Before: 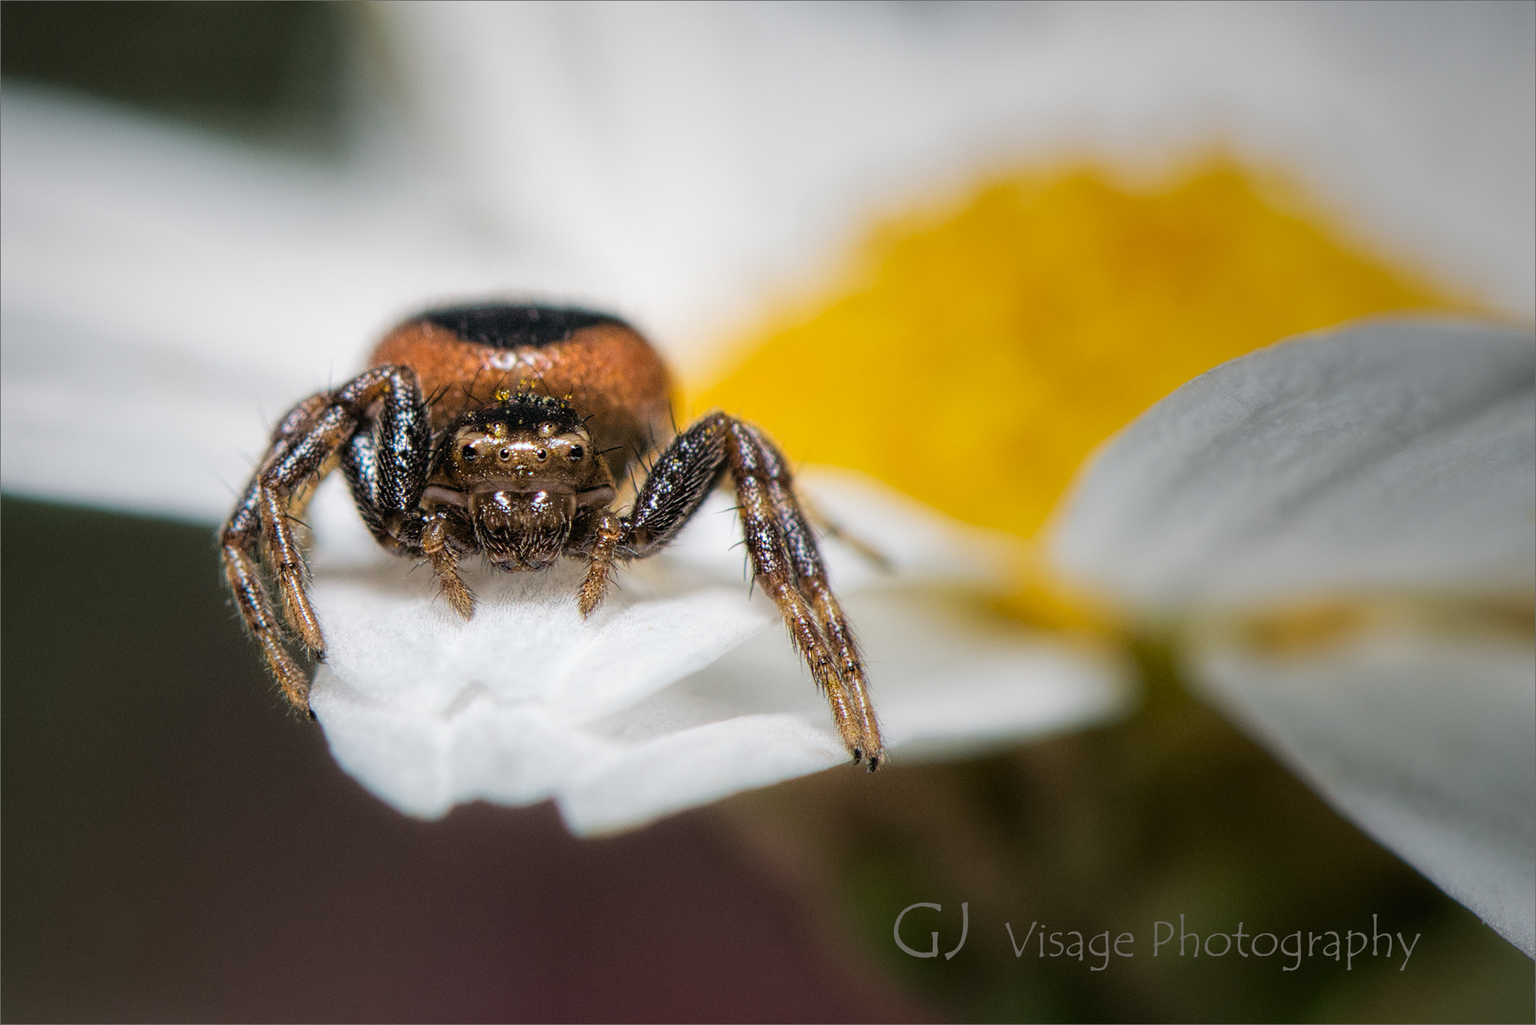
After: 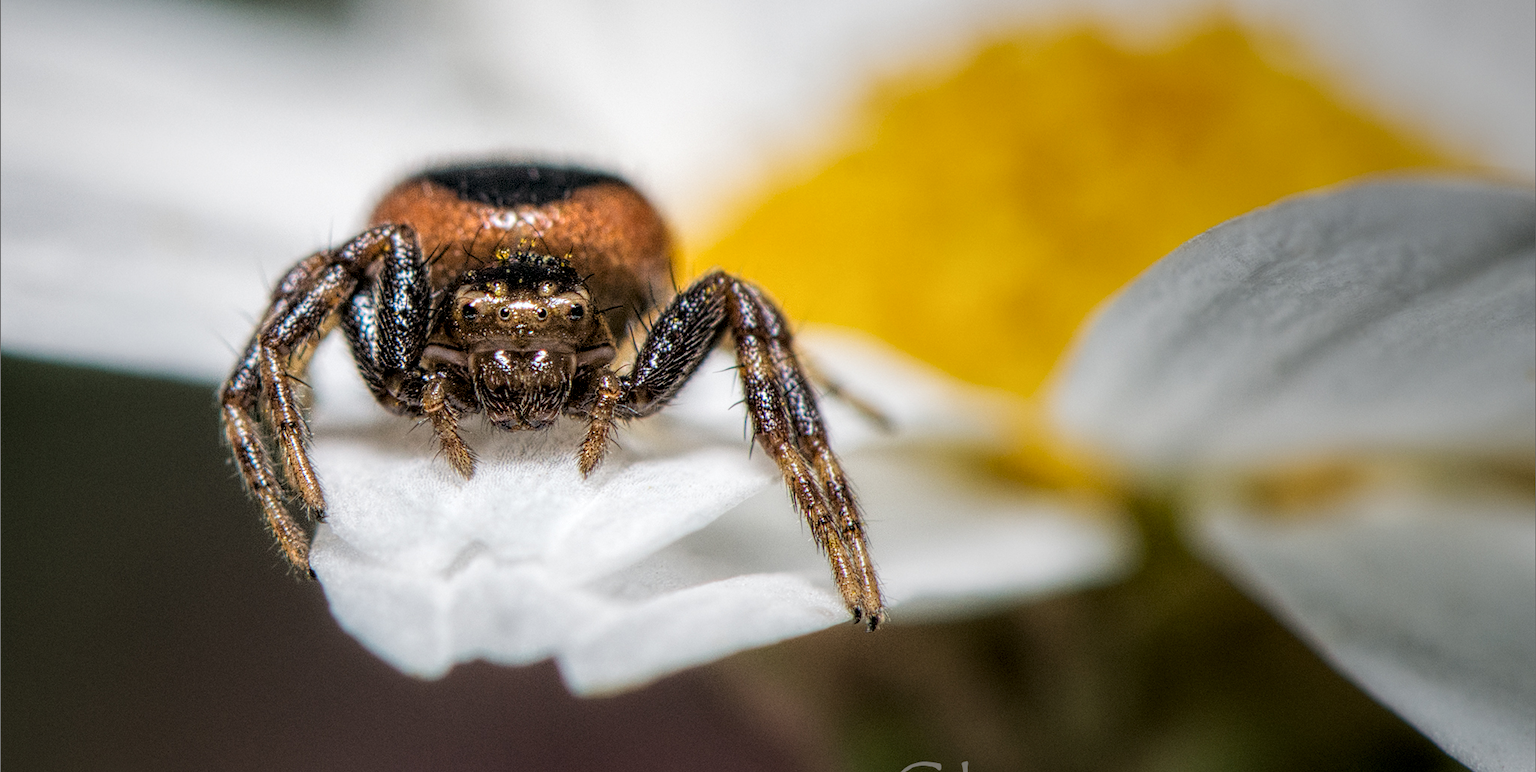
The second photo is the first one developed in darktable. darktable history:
local contrast: detail 140%
crop: top 13.784%, bottom 10.812%
